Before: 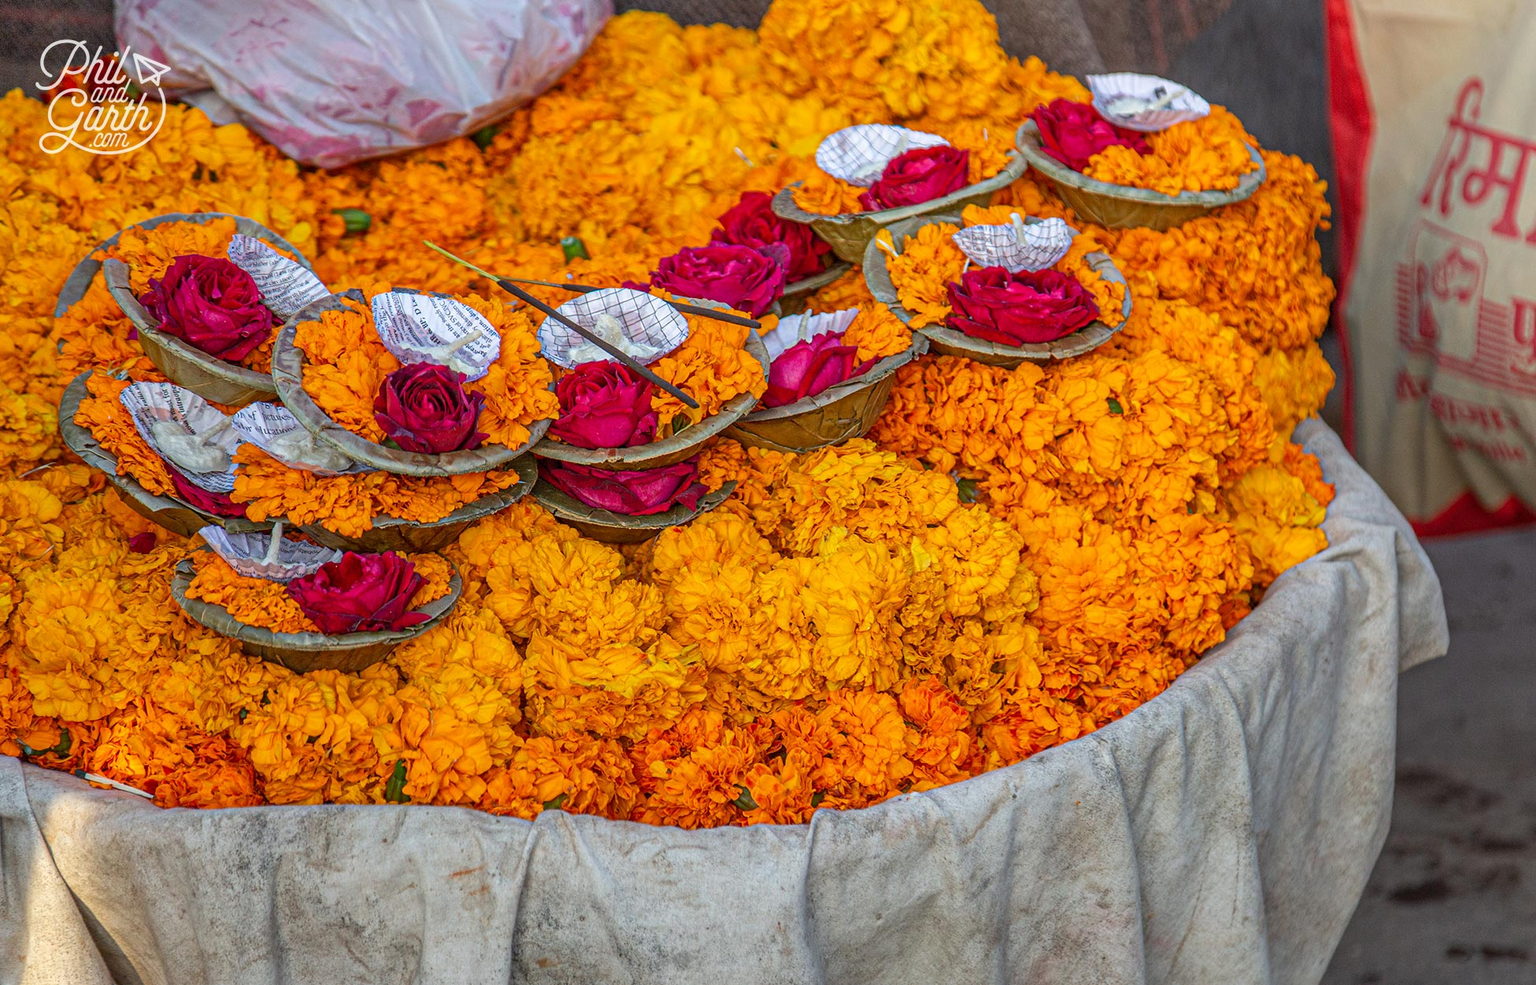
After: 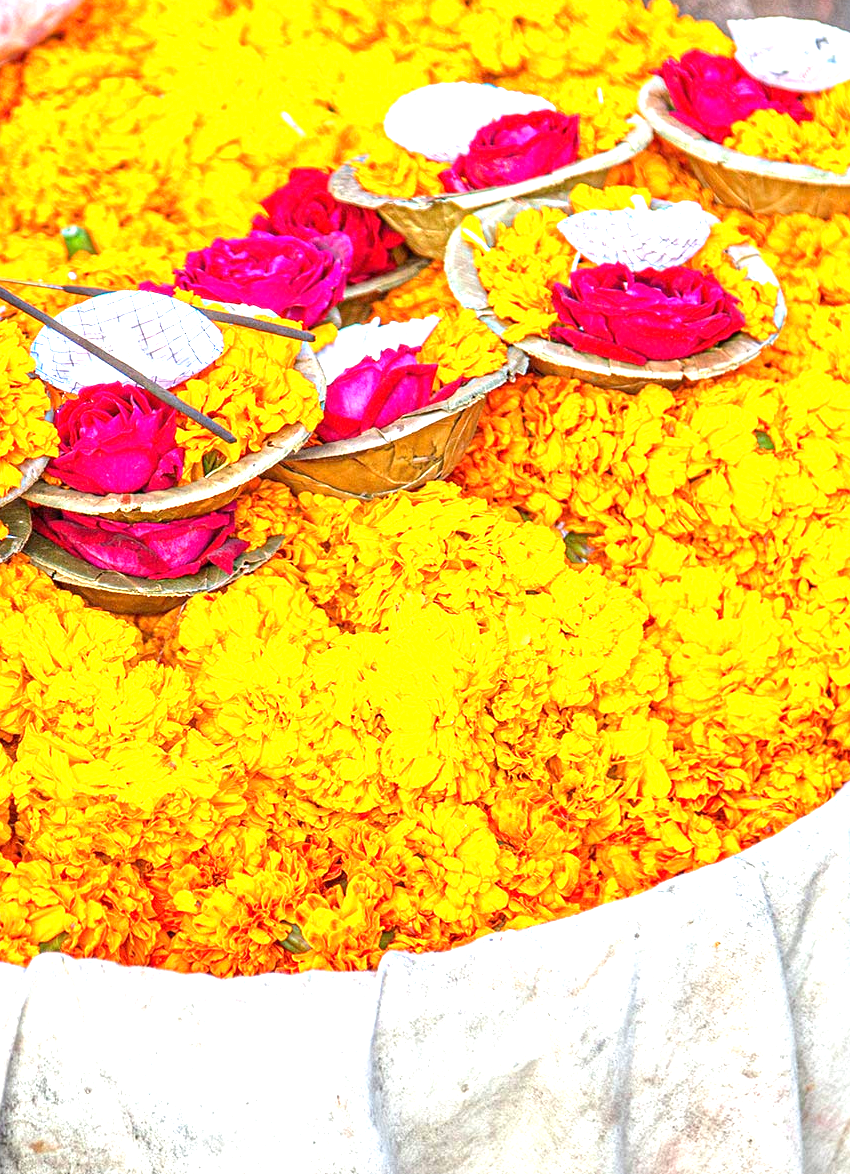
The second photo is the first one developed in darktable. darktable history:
crop: left 33.436%, top 6.001%, right 22.934%
exposure: exposure 2.006 EV, compensate highlight preservation false
tone equalizer: edges refinement/feathering 500, mask exposure compensation -1.57 EV, preserve details no
